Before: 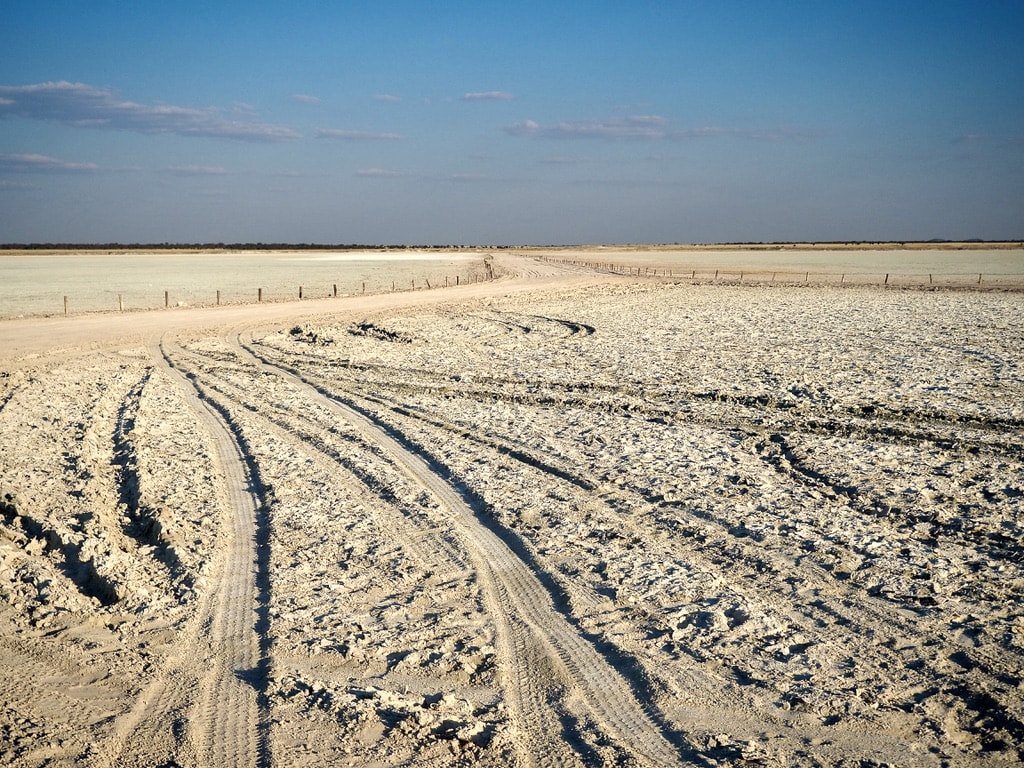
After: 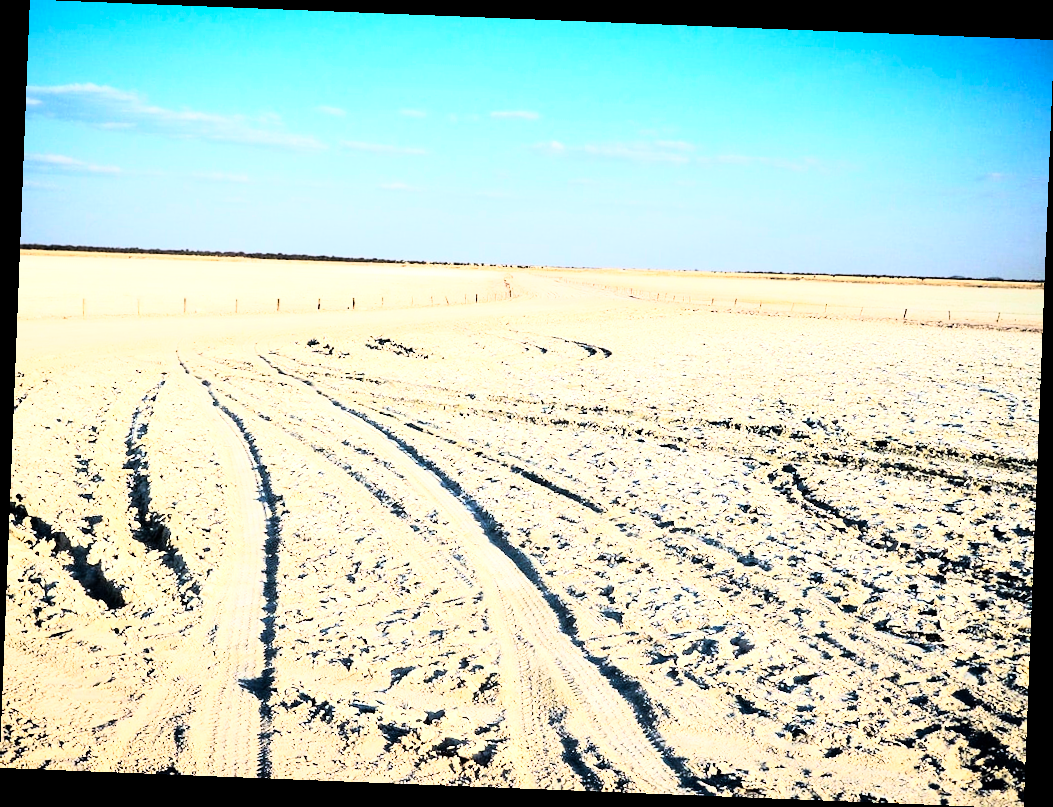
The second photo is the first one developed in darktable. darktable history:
exposure: exposure 0.7 EV, compensate highlight preservation false
white balance: red 0.983, blue 1.036
rgb curve: curves: ch0 [(0, 0) (0.21, 0.15) (0.24, 0.21) (0.5, 0.75) (0.75, 0.96) (0.89, 0.99) (1, 1)]; ch1 [(0, 0.02) (0.21, 0.13) (0.25, 0.2) (0.5, 0.67) (0.75, 0.9) (0.89, 0.97) (1, 1)]; ch2 [(0, 0.02) (0.21, 0.13) (0.25, 0.2) (0.5, 0.67) (0.75, 0.9) (0.89, 0.97) (1, 1)], compensate middle gray true
rotate and perspective: rotation 2.27°, automatic cropping off
